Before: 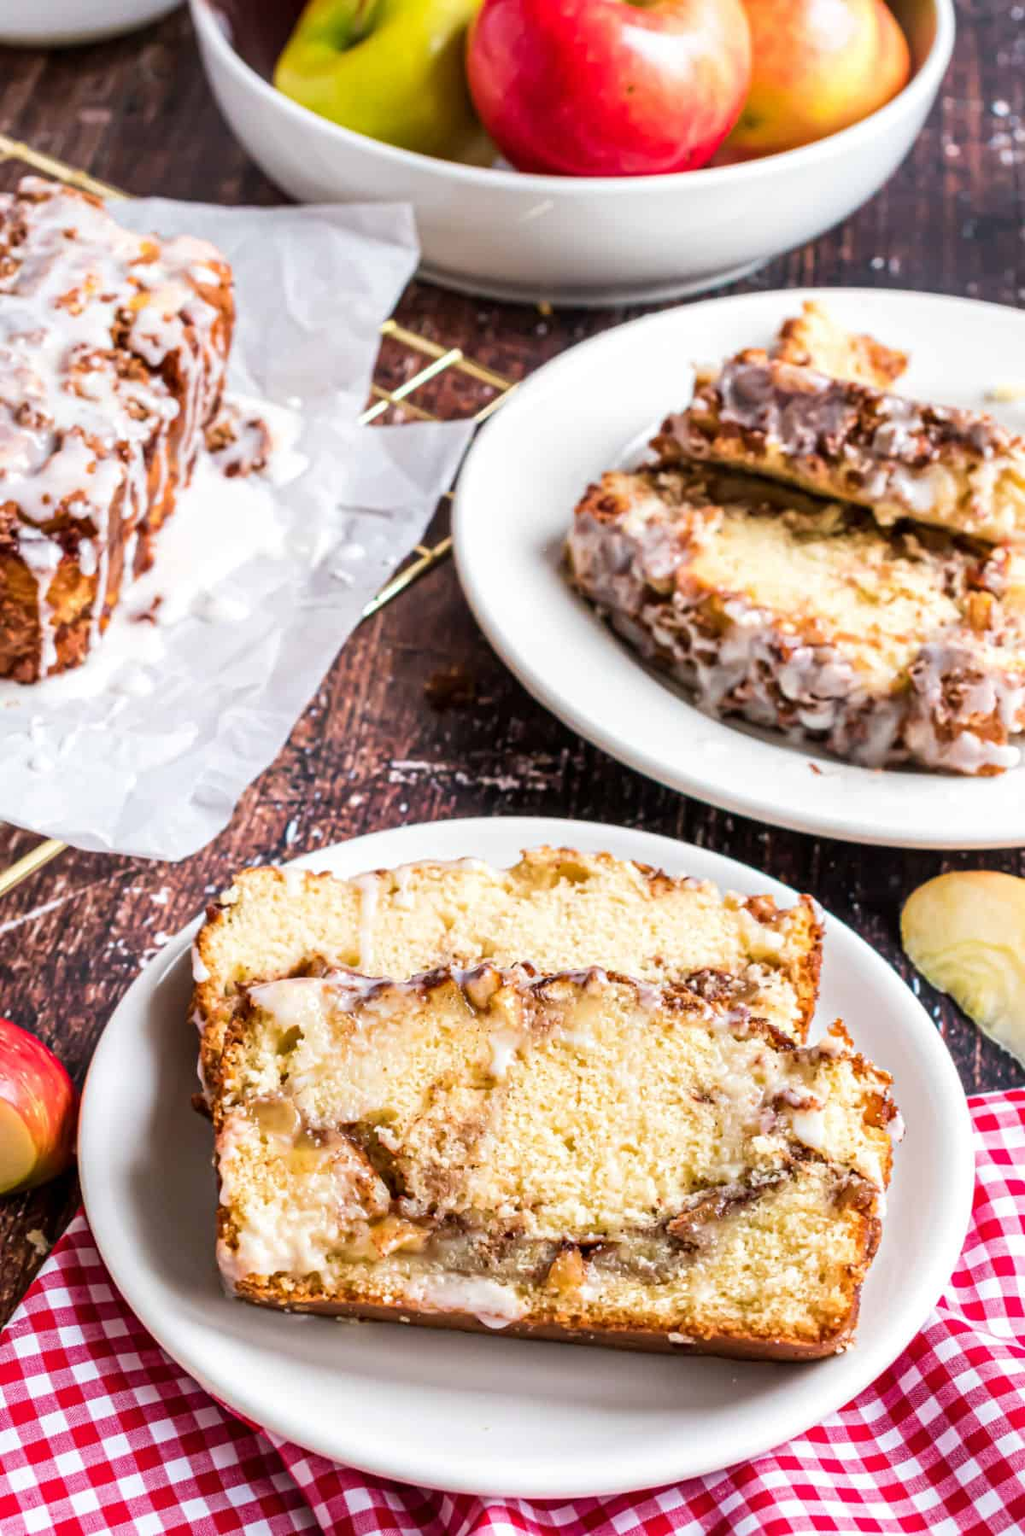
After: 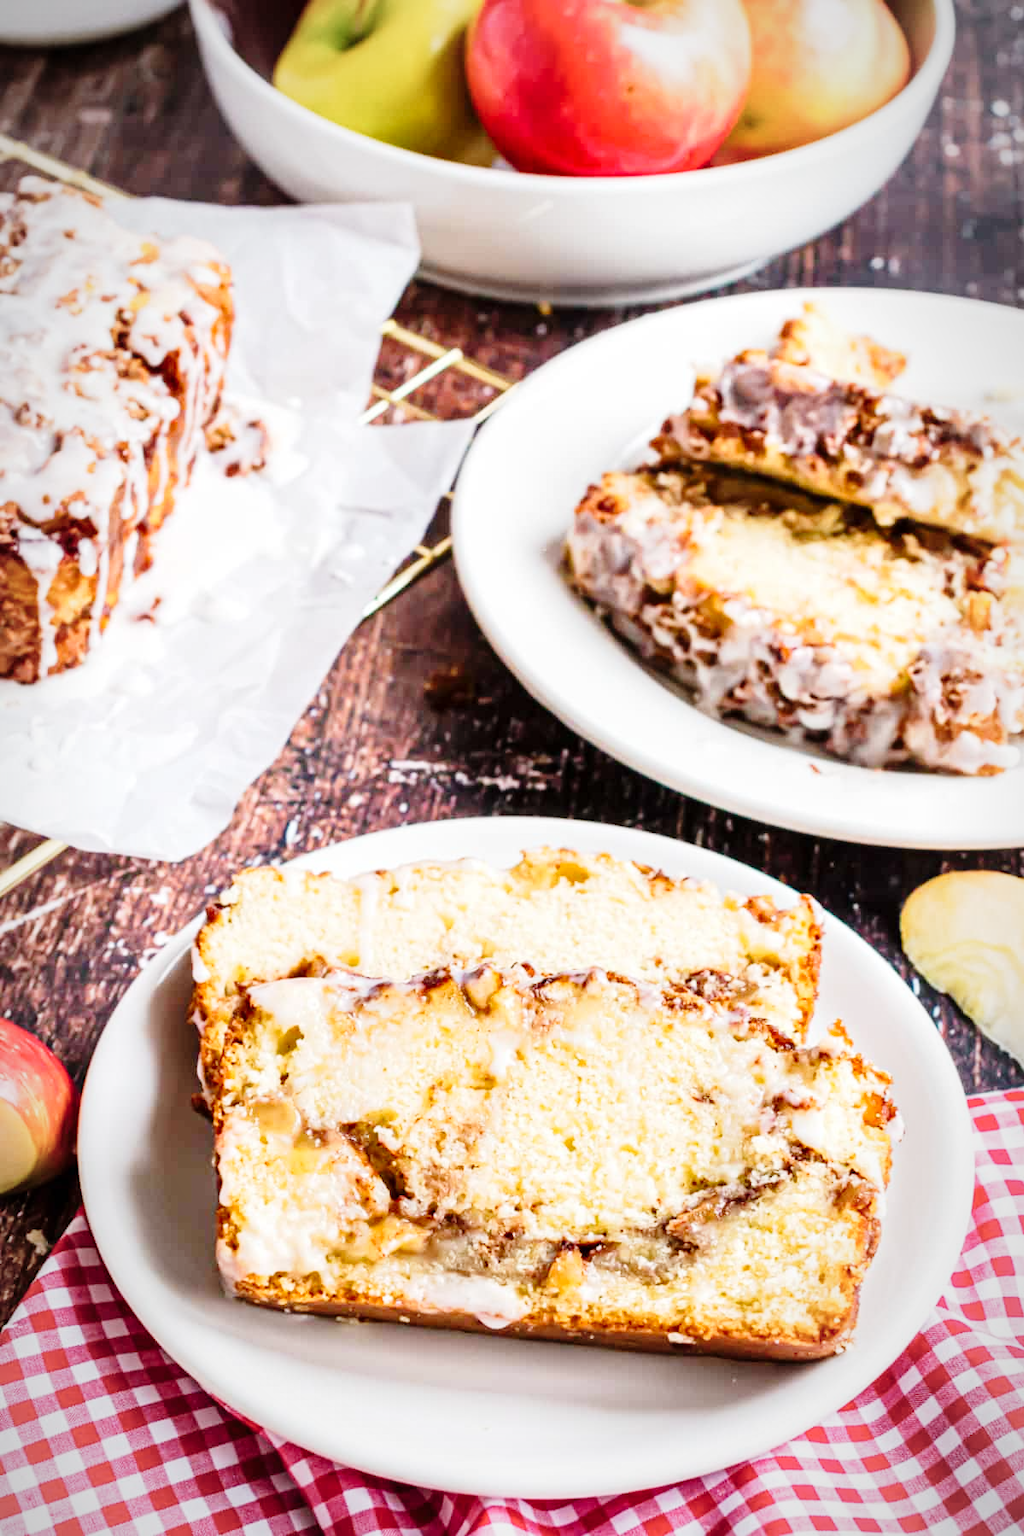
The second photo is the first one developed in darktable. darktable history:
tone curve: curves: ch0 [(0, 0) (0.003, 0.003) (0.011, 0.01) (0.025, 0.023) (0.044, 0.041) (0.069, 0.064) (0.1, 0.094) (0.136, 0.143) (0.177, 0.205) (0.224, 0.281) (0.277, 0.367) (0.335, 0.457) (0.399, 0.542) (0.468, 0.629) (0.543, 0.711) (0.623, 0.788) (0.709, 0.863) (0.801, 0.912) (0.898, 0.955) (1, 1)], preserve colors none
vignetting: fall-off radius 70.44%, automatic ratio true
